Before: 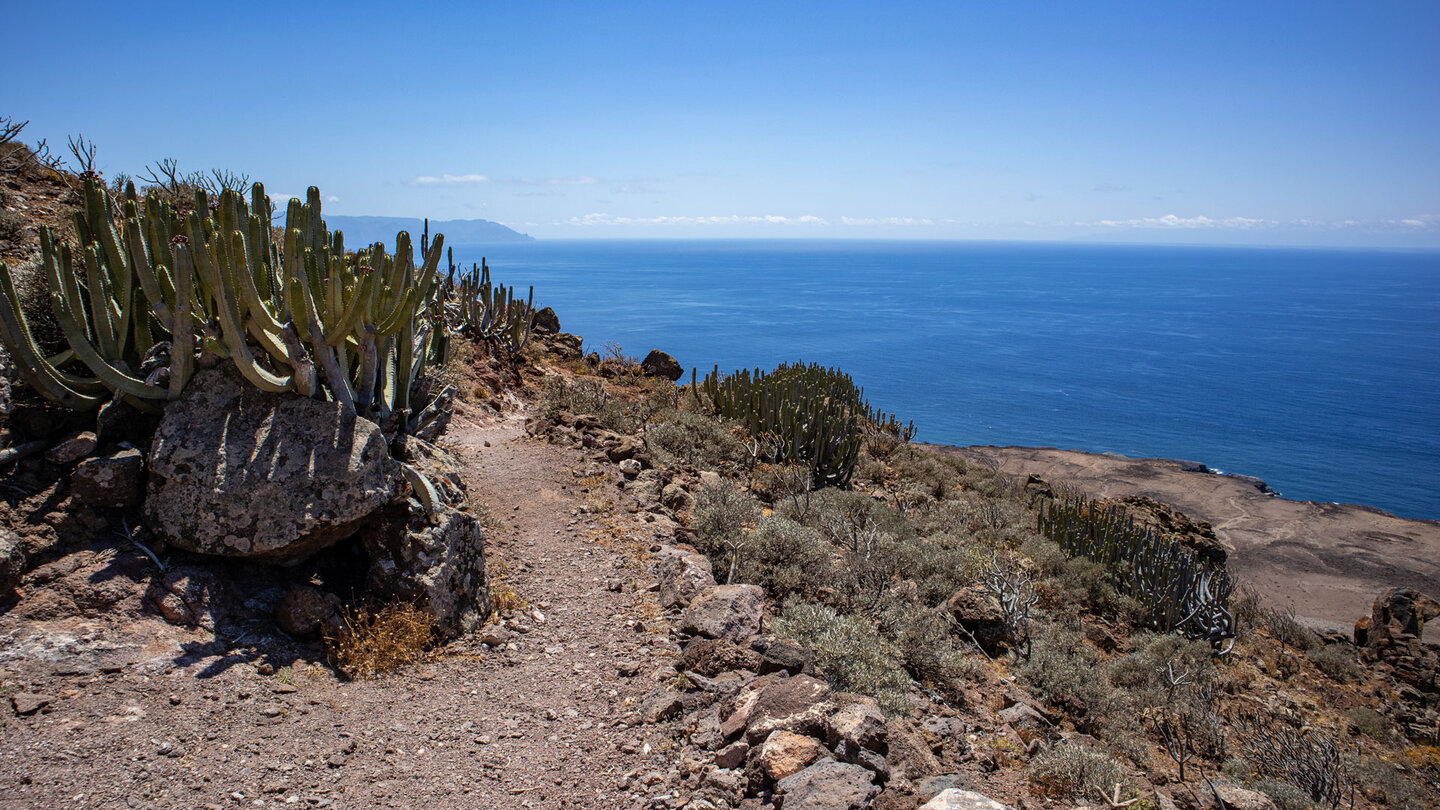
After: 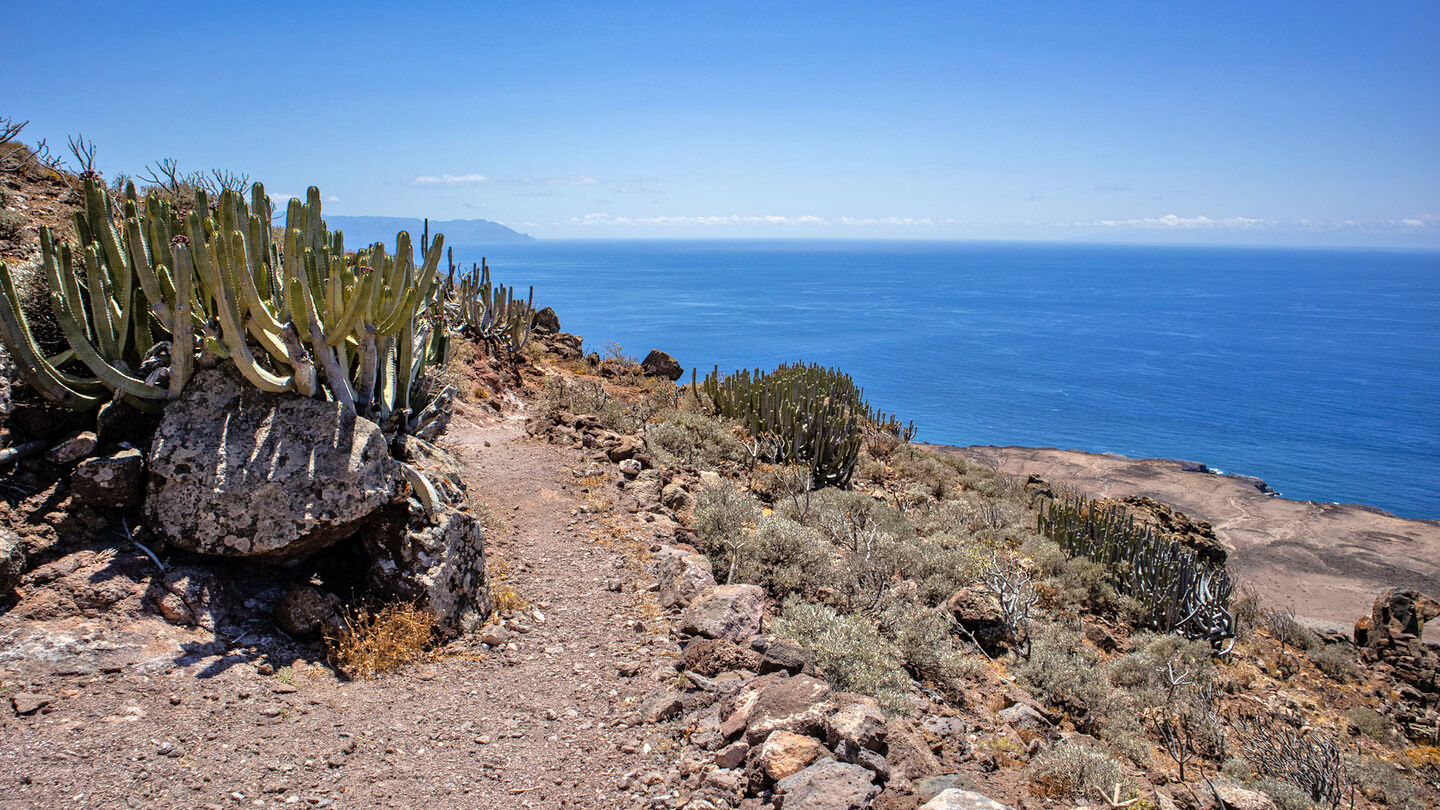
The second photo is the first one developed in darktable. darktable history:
tone equalizer: -7 EV 0.161 EV, -6 EV 0.616 EV, -5 EV 1.18 EV, -4 EV 1.3 EV, -3 EV 1.14 EV, -2 EV 0.6 EV, -1 EV 0.159 EV, mask exposure compensation -0.497 EV
